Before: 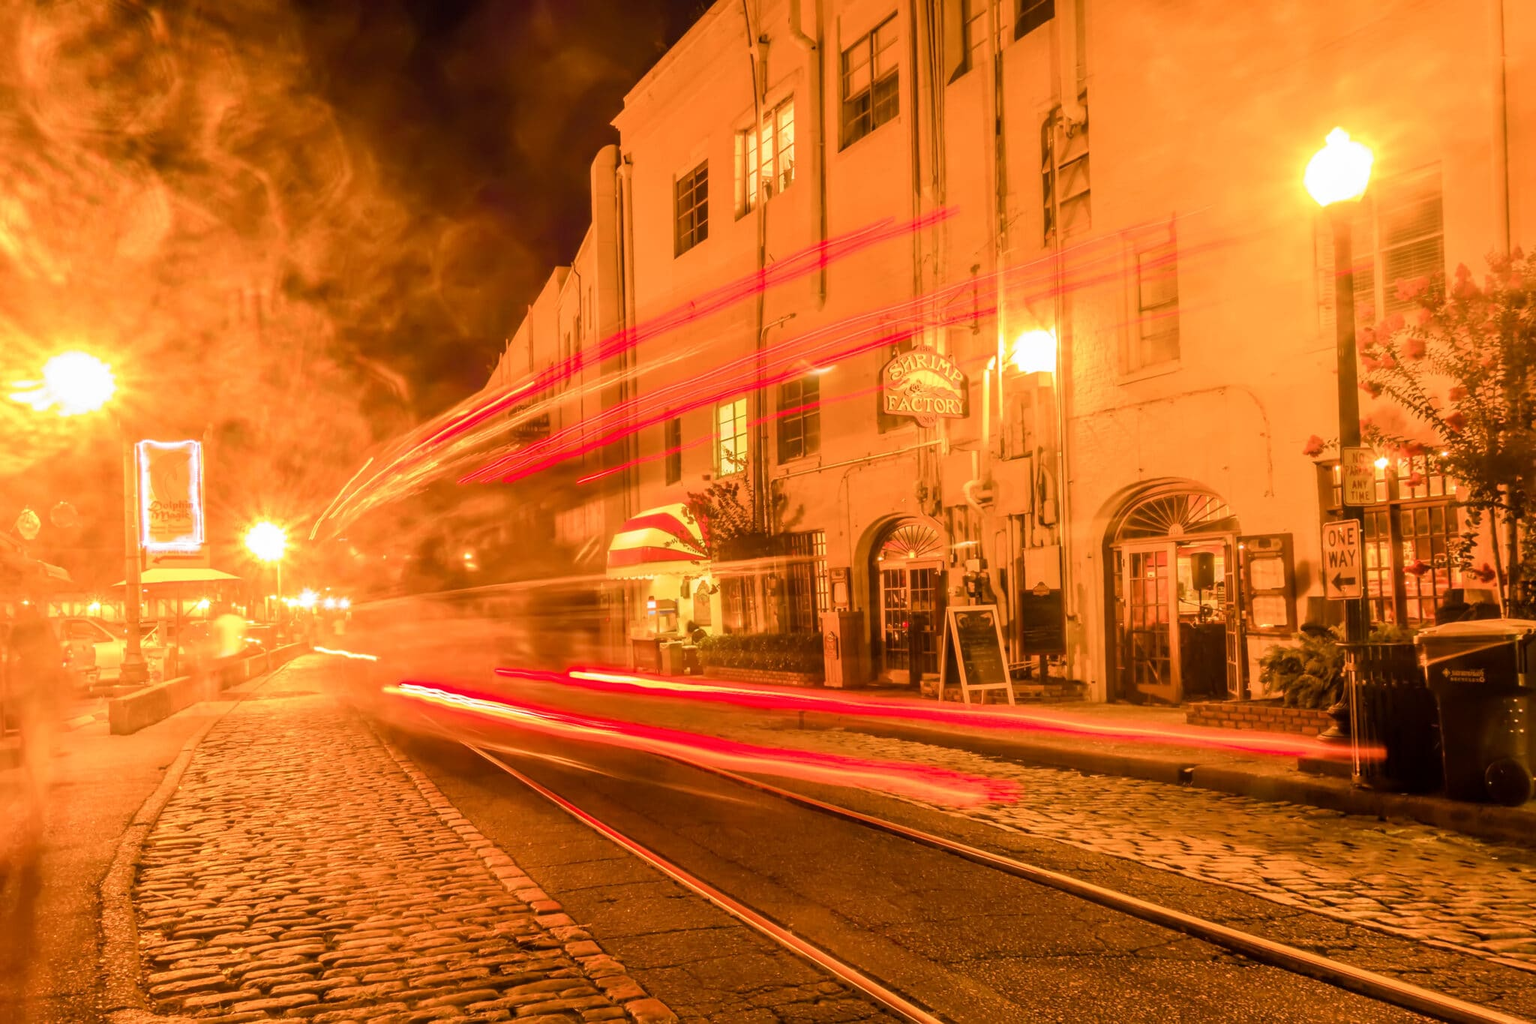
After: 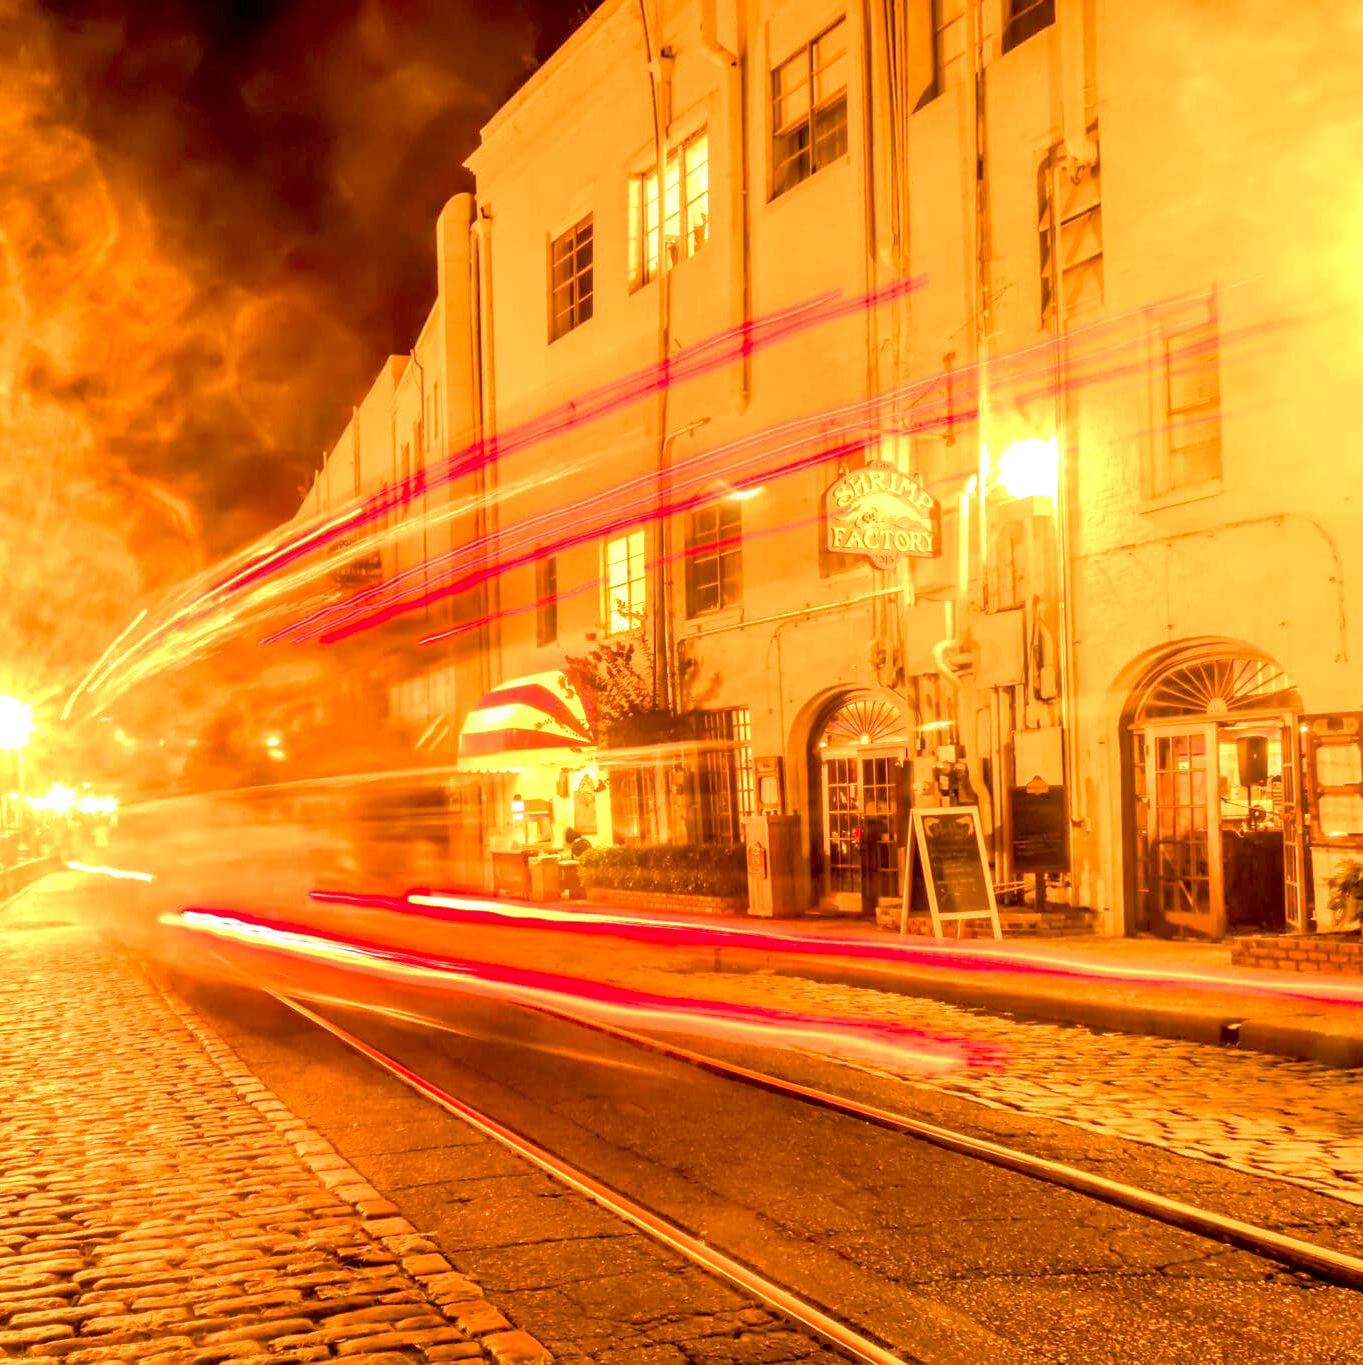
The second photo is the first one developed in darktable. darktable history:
exposure: black level correction 0.008, exposure 0.982 EV, compensate exposure bias true, compensate highlight preservation false
crop: left 17.16%, right 16.257%
